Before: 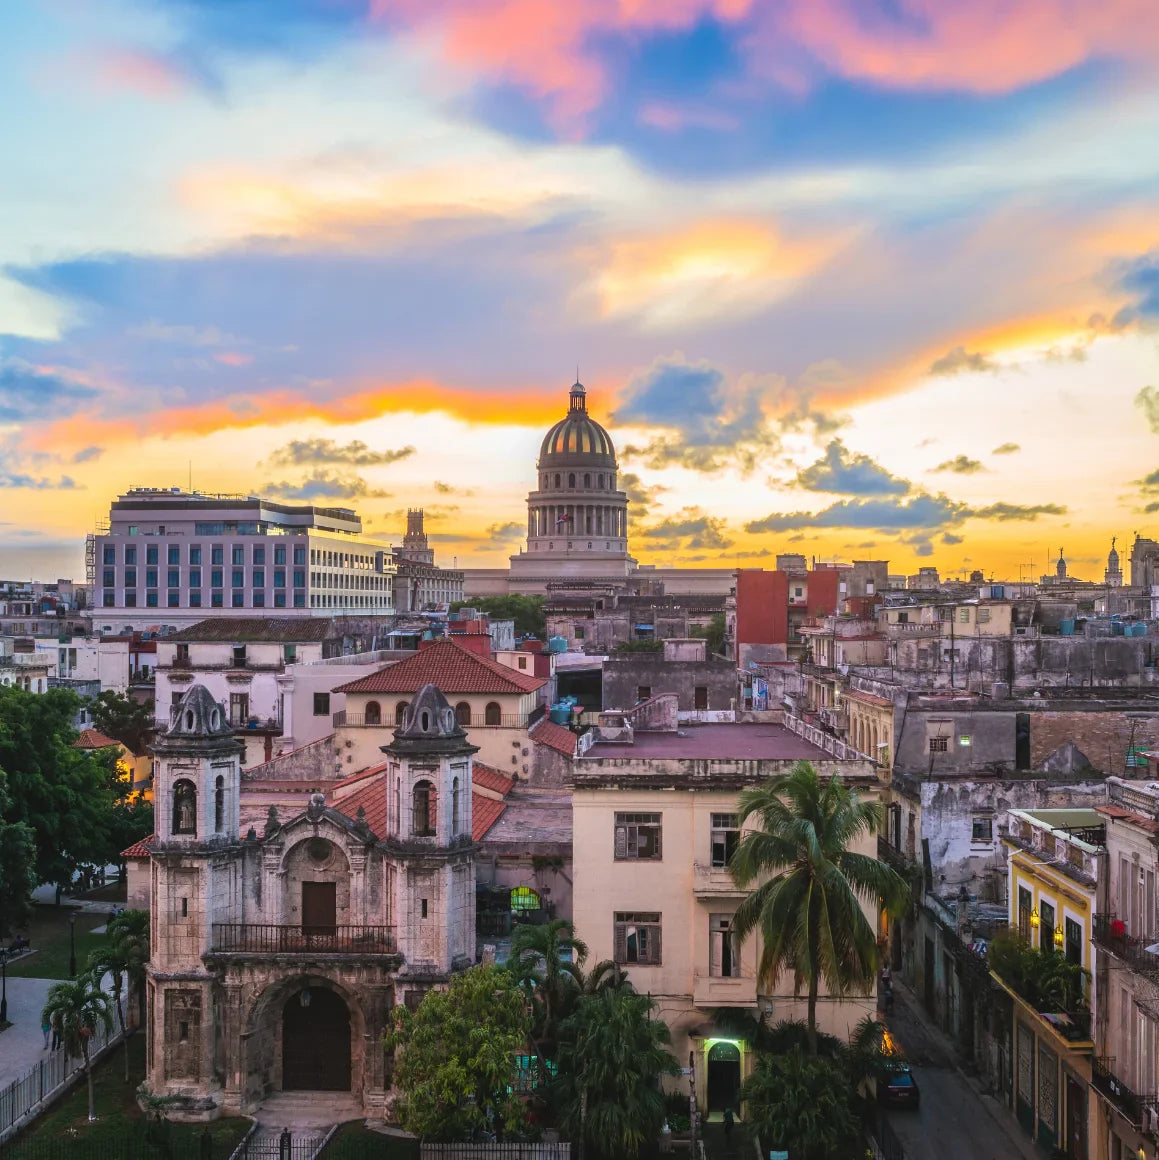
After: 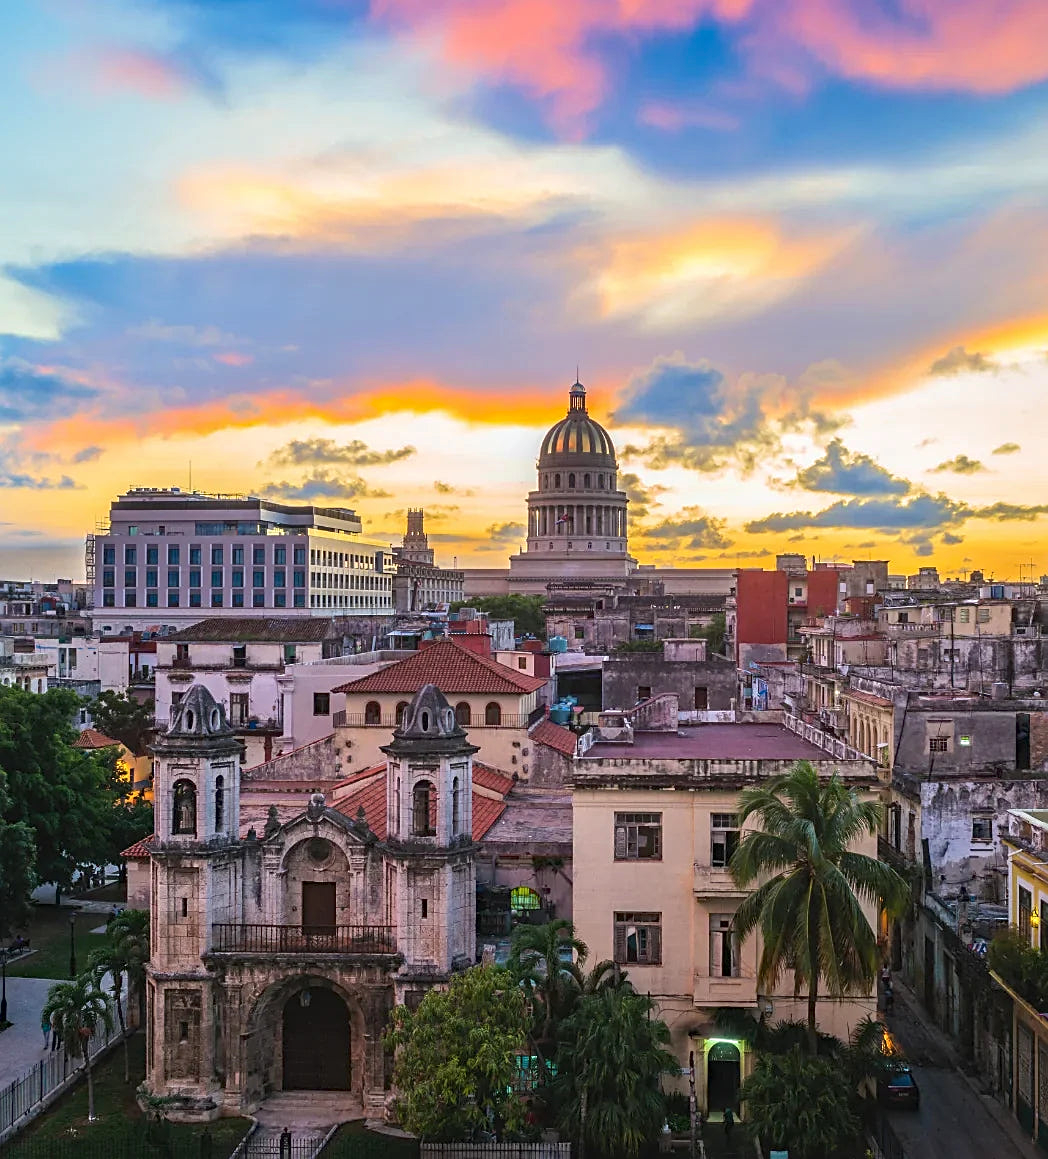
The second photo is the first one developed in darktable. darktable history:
sharpen: on, module defaults
haze removal: compatibility mode true, adaptive false
crop: right 9.509%, bottom 0.029%
